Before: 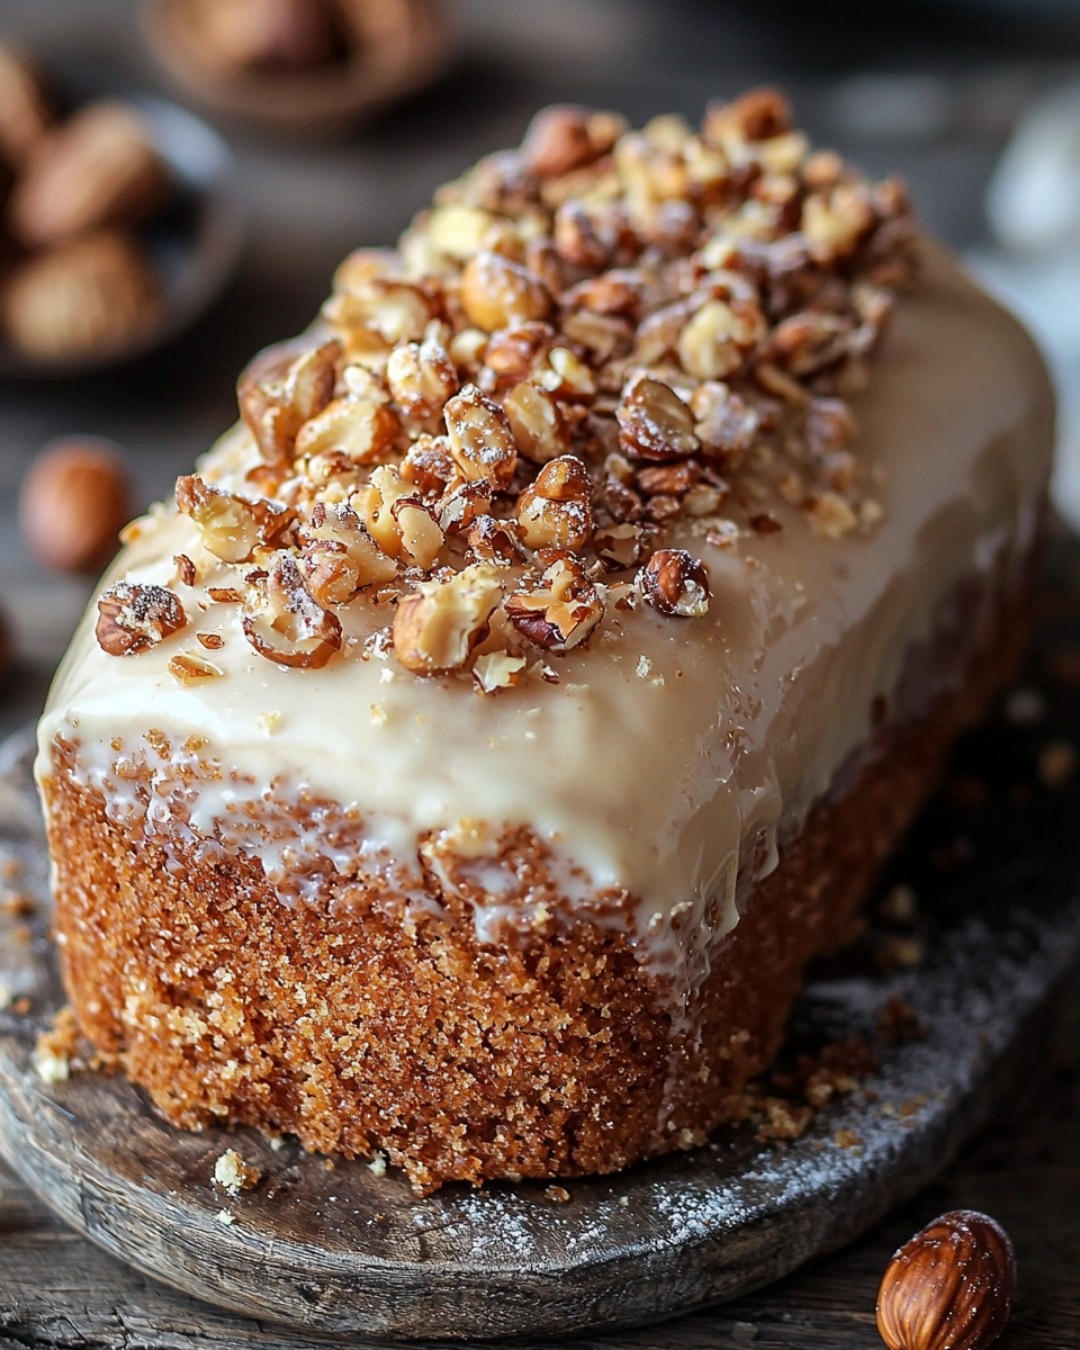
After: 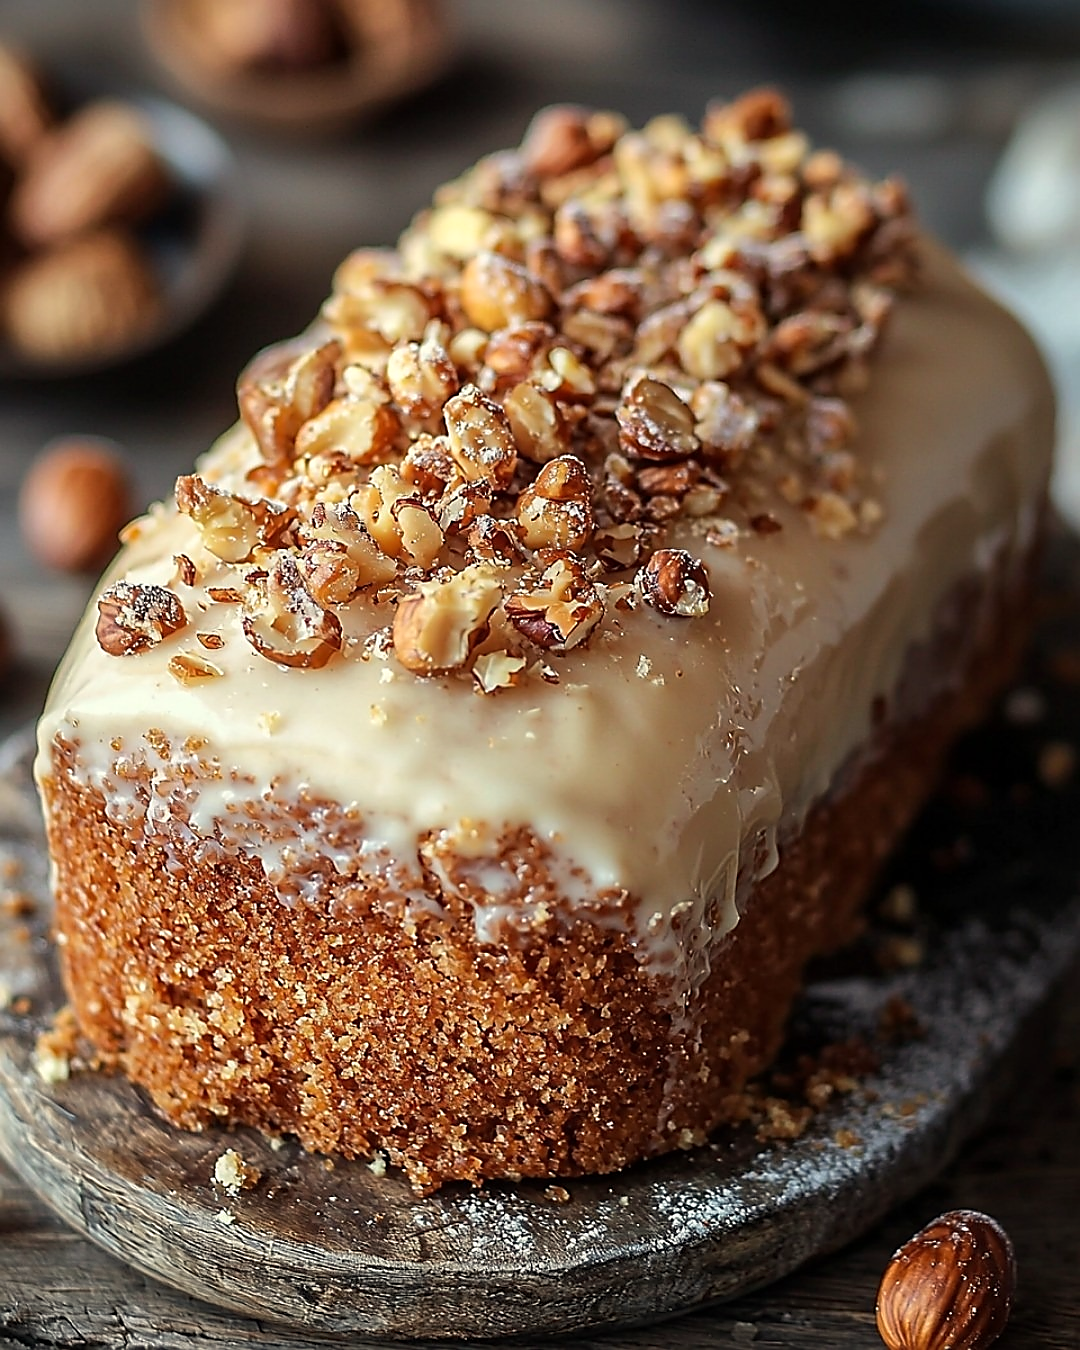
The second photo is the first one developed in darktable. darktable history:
sharpen: radius 1.4, amount 1.25, threshold 0.7
white balance: red 1.029, blue 0.92
